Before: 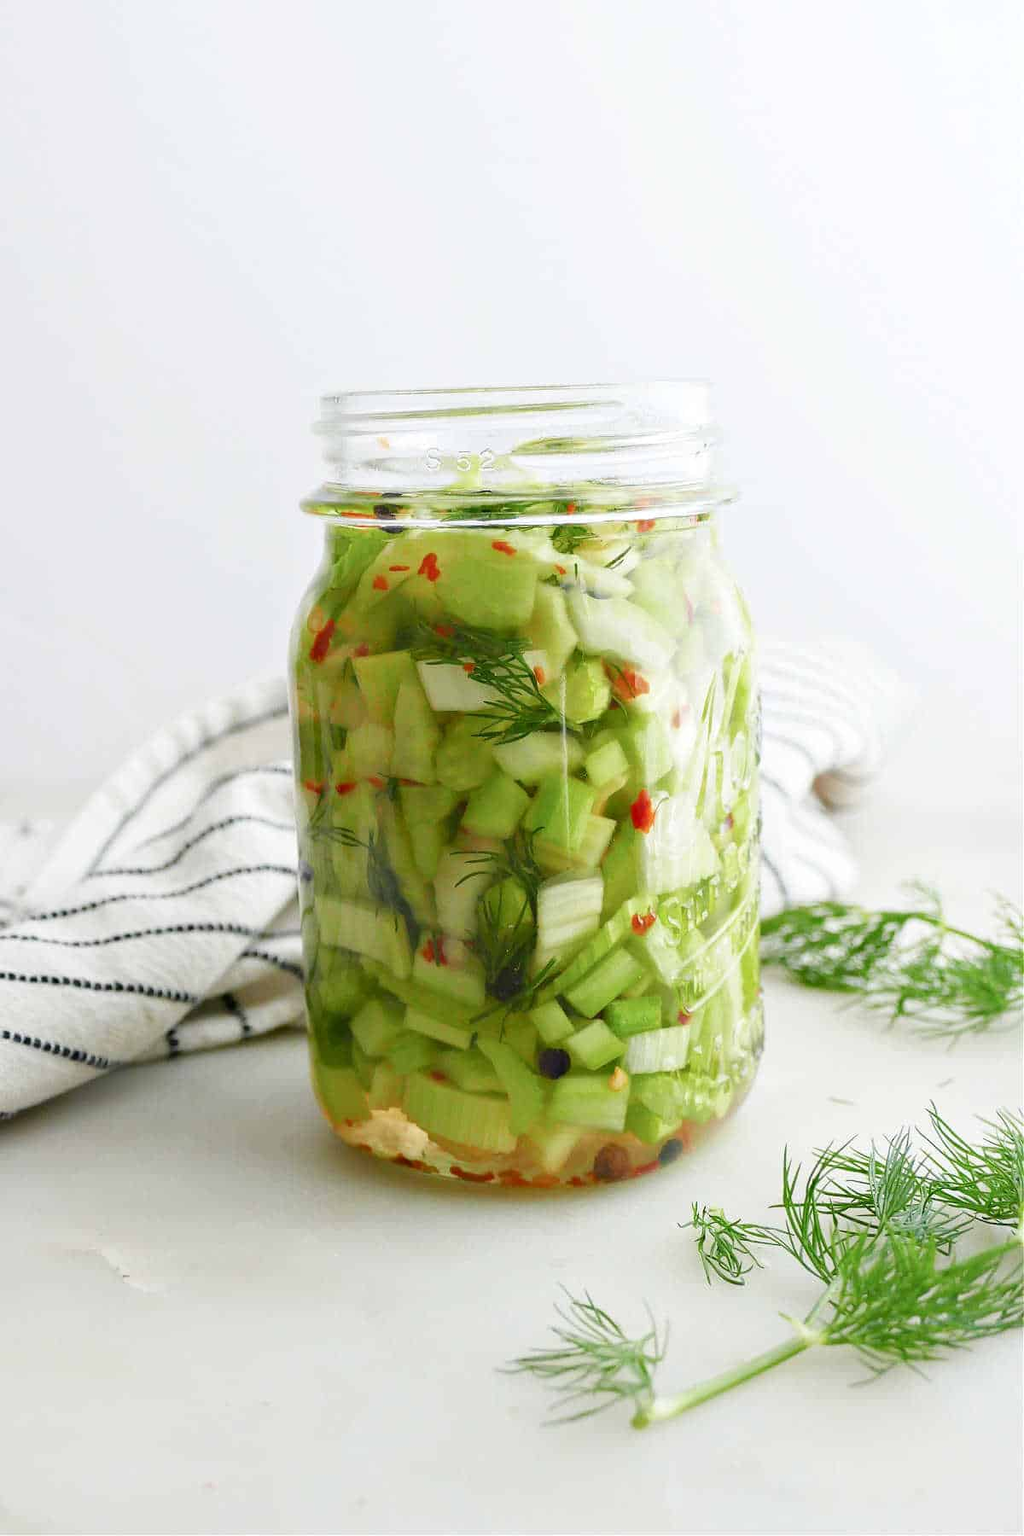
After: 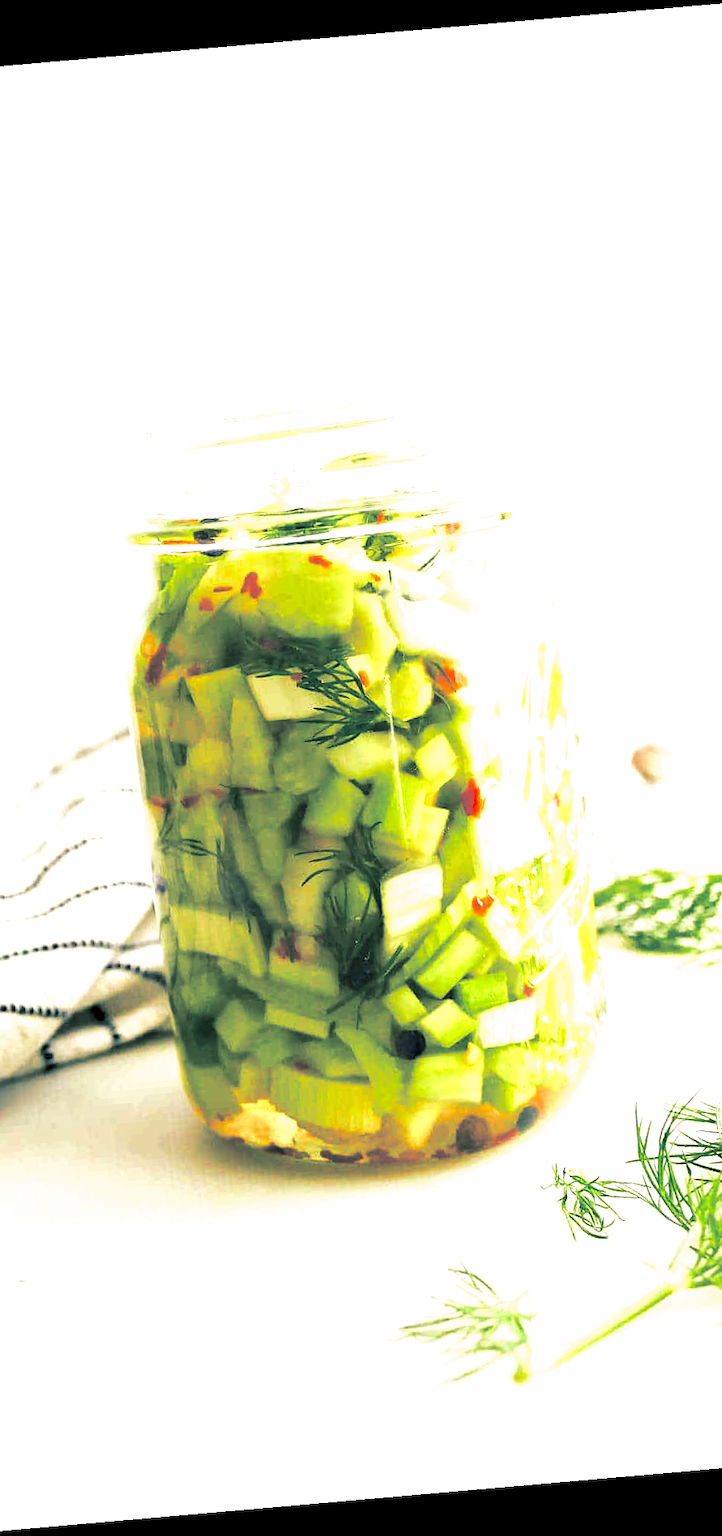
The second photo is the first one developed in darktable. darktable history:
velvia: strength 15%
exposure: black level correction 0, exposure 0.7 EV, compensate exposure bias true, compensate highlight preservation false
crop and rotate: left 18.442%, right 15.508%
split-toning: shadows › hue 186.43°, highlights › hue 49.29°, compress 30.29%
rotate and perspective: rotation -4.98°, automatic cropping off
color balance rgb: shadows lift › luminance -21.66%, shadows lift › chroma 8.98%, shadows lift › hue 283.37°, power › chroma 1.55%, power › hue 25.59°, highlights gain › luminance 6.08%, highlights gain › chroma 2.55%, highlights gain › hue 90°, global offset › luminance -0.87%, perceptual saturation grading › global saturation 27.49%, perceptual saturation grading › highlights -28.39%, perceptual saturation grading › mid-tones 15.22%, perceptual saturation grading › shadows 33.98%, perceptual brilliance grading › highlights 10%, perceptual brilliance grading › mid-tones 5%
